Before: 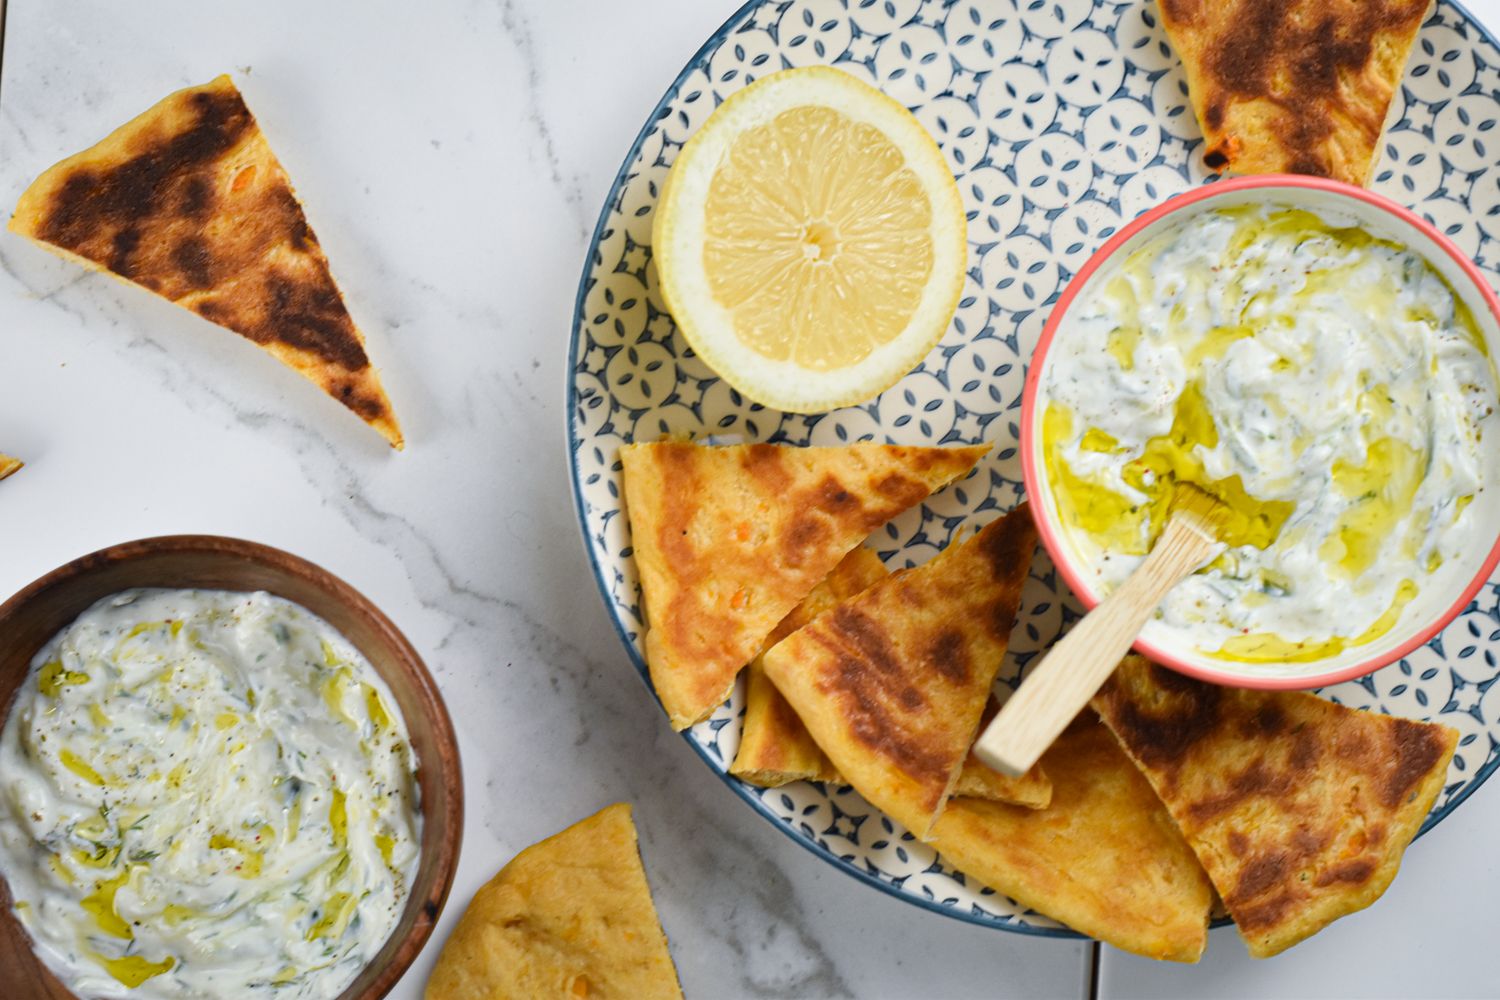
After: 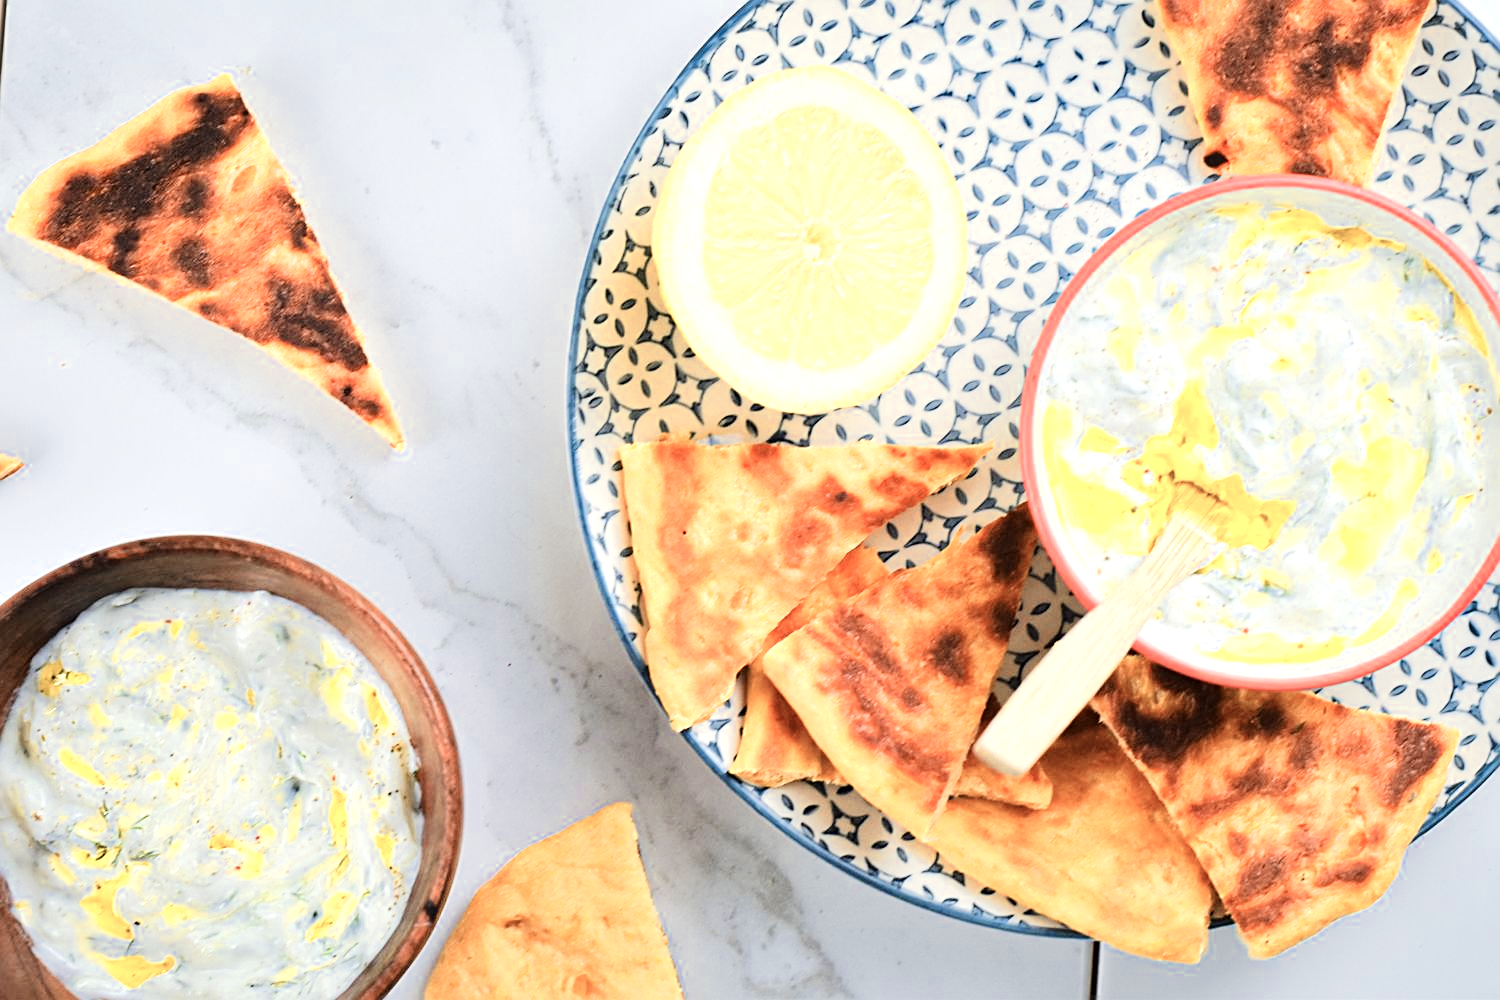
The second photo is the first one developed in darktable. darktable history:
exposure: exposure 0.19 EV, compensate exposure bias true, compensate highlight preservation false
sharpen: on, module defaults
tone equalizer: -7 EV 0.148 EV, -6 EV 0.631 EV, -5 EV 1.19 EV, -4 EV 1.29 EV, -3 EV 1.17 EV, -2 EV 0.6 EV, -1 EV 0.165 EV, edges refinement/feathering 500, mask exposure compensation -1.57 EV, preserve details no
color zones: curves: ch0 [(0, 0.473) (0.001, 0.473) (0.226, 0.548) (0.4, 0.589) (0.525, 0.54) (0.728, 0.403) (0.999, 0.473) (1, 0.473)]; ch1 [(0, 0.619) (0.001, 0.619) (0.234, 0.388) (0.4, 0.372) (0.528, 0.422) (0.732, 0.53) (0.999, 0.619) (1, 0.619)]; ch2 [(0, 0.547) (0.001, 0.547) (0.226, 0.45) (0.4, 0.525) (0.525, 0.585) (0.8, 0.511) (0.999, 0.547) (1, 0.547)]
